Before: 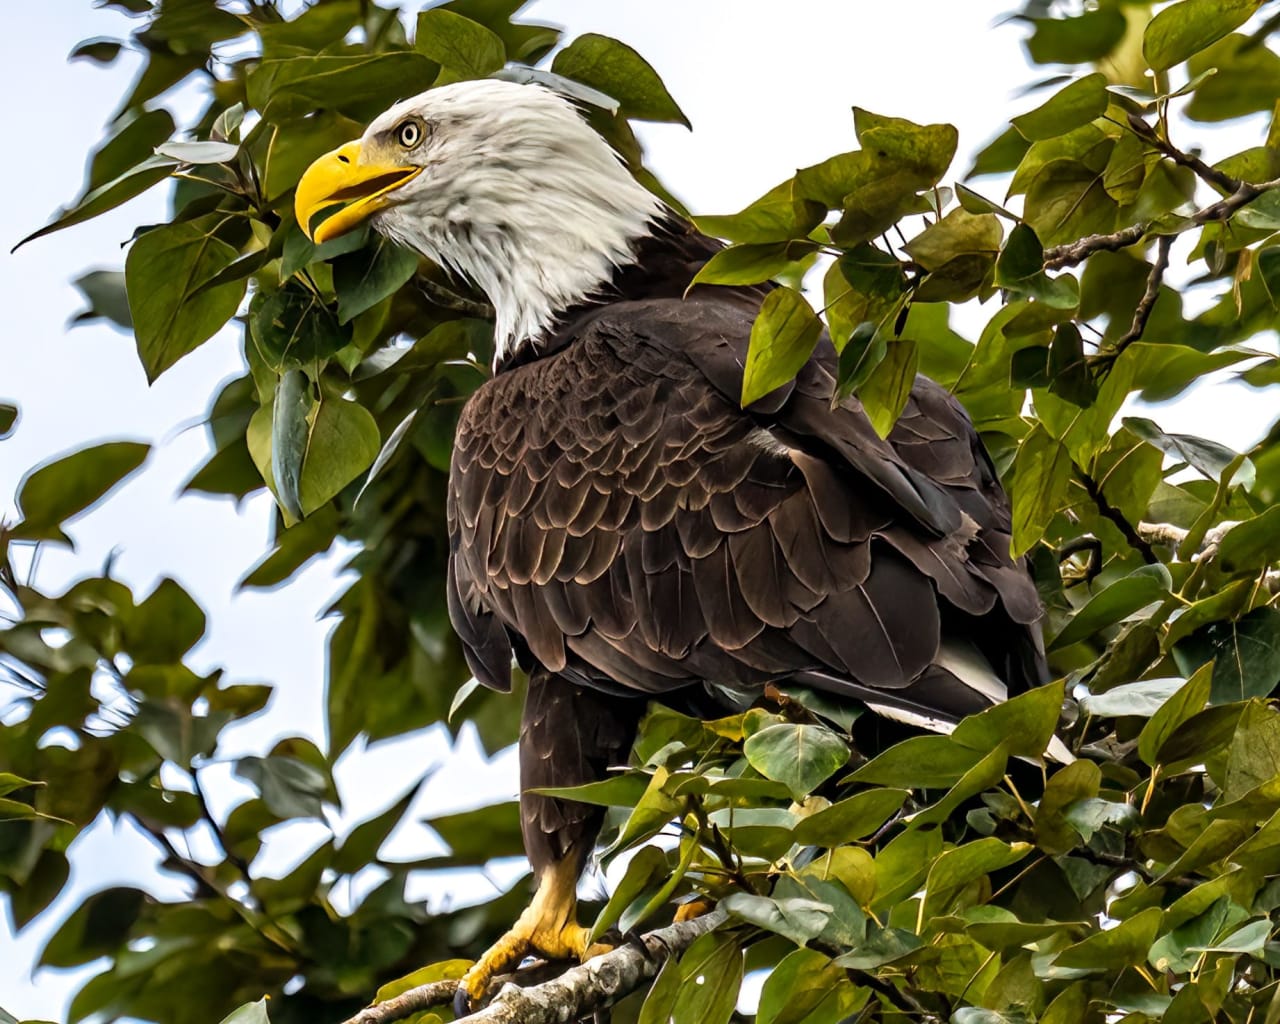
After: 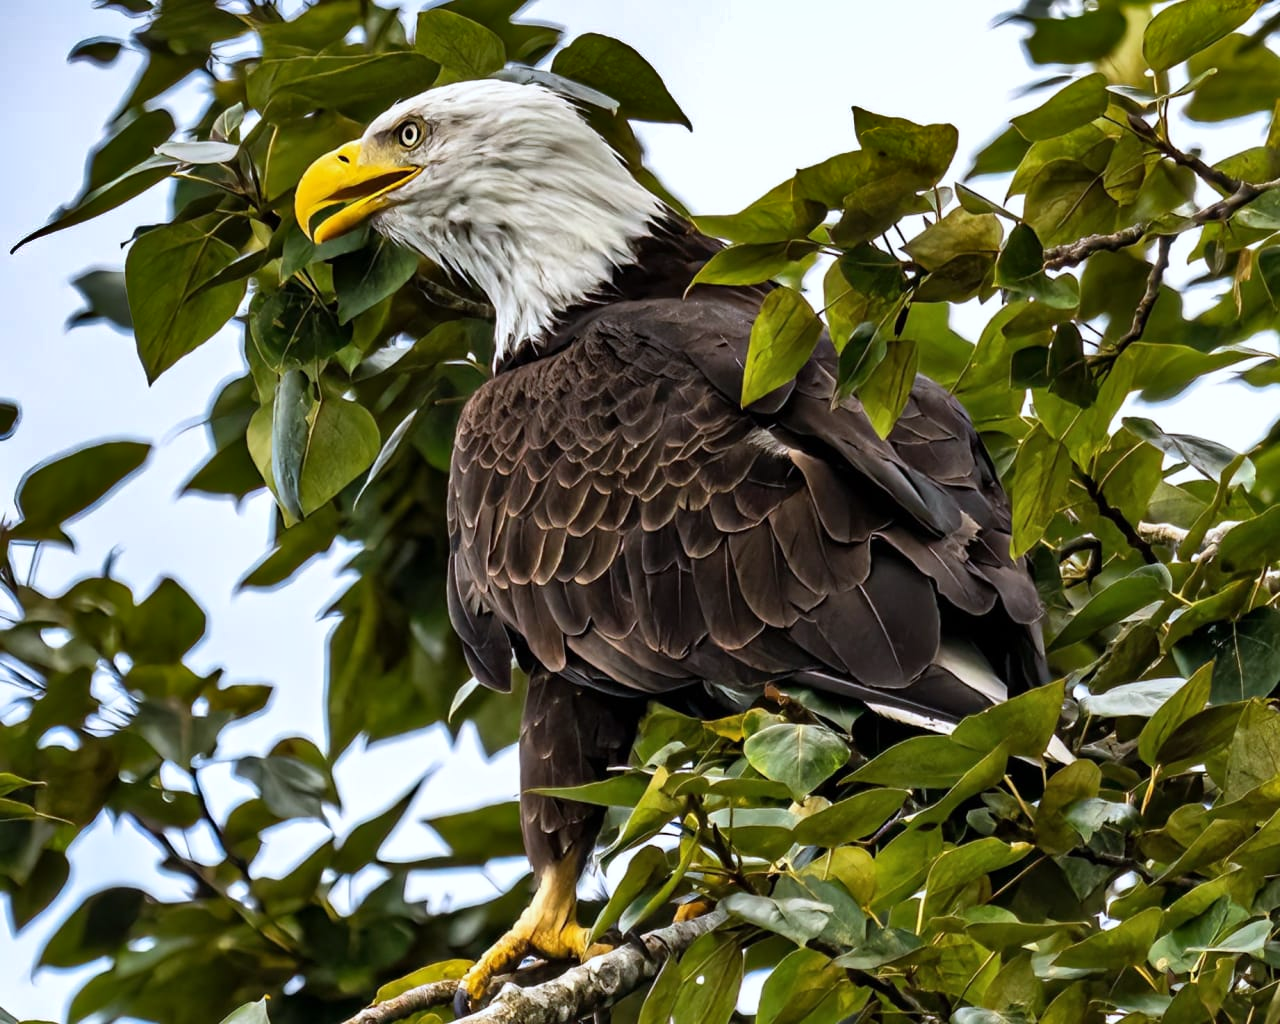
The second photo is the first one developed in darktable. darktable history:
shadows and highlights: shadows 24.5, highlights -78.15, soften with gaussian
white balance: red 0.974, blue 1.044
